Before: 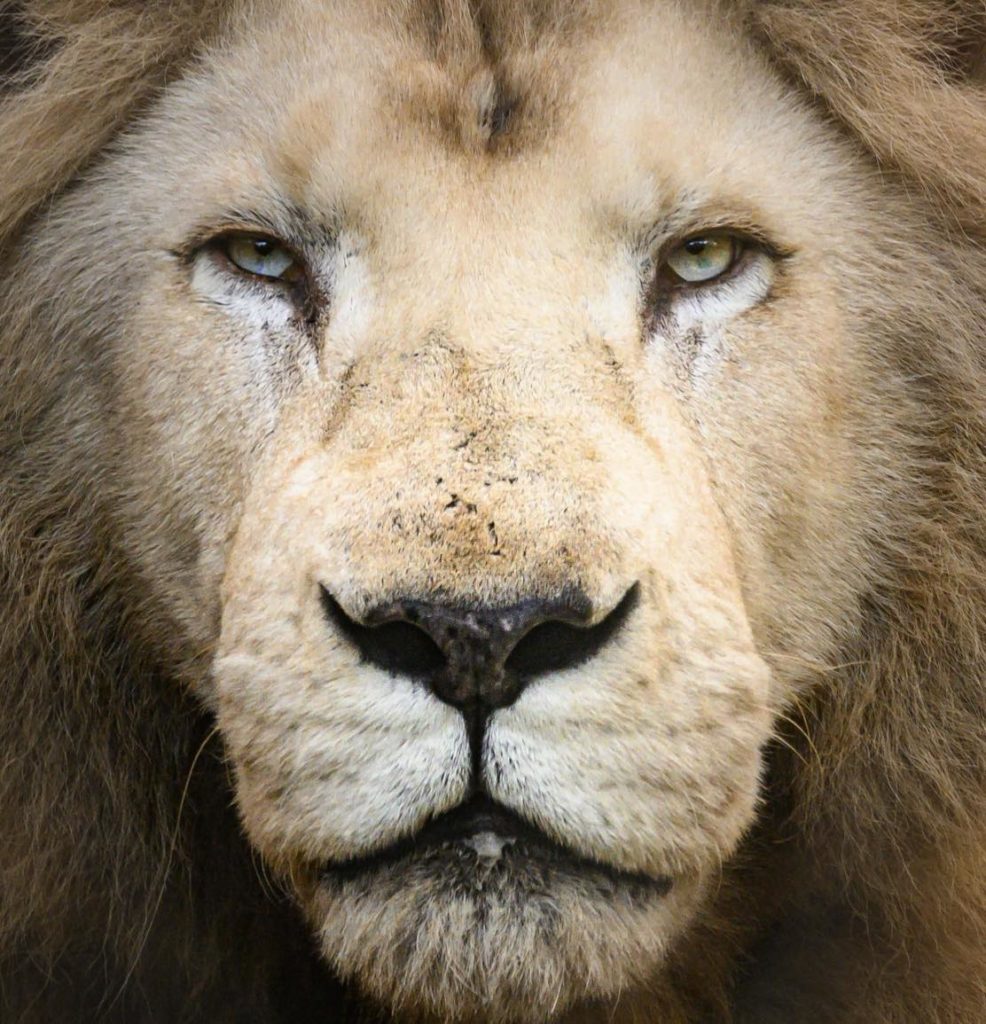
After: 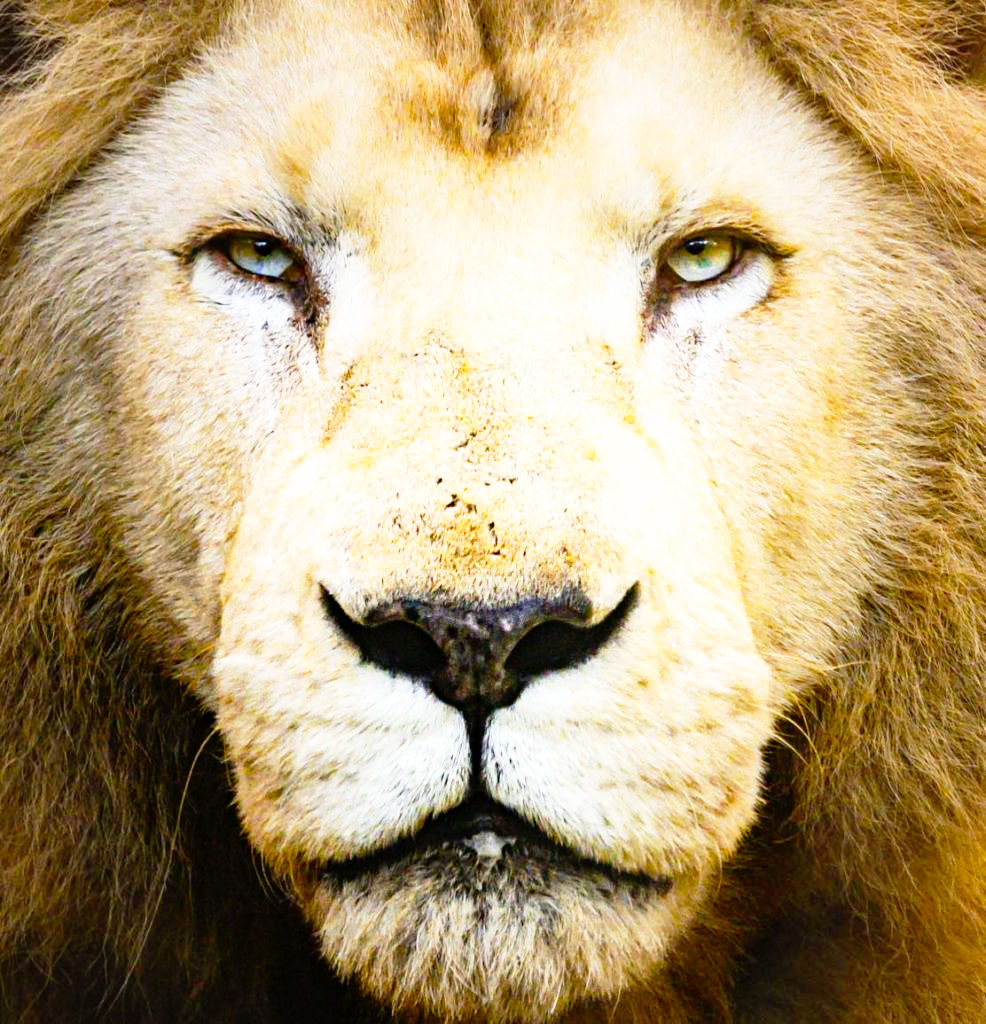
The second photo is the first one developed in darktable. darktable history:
color balance rgb: linear chroma grading › global chroma 10%, perceptual saturation grading › global saturation 30%, global vibrance 10%
base curve: curves: ch0 [(0, 0) (0.012, 0.01) (0.073, 0.168) (0.31, 0.711) (0.645, 0.957) (1, 1)], preserve colors none
haze removal: compatibility mode true, adaptive false
